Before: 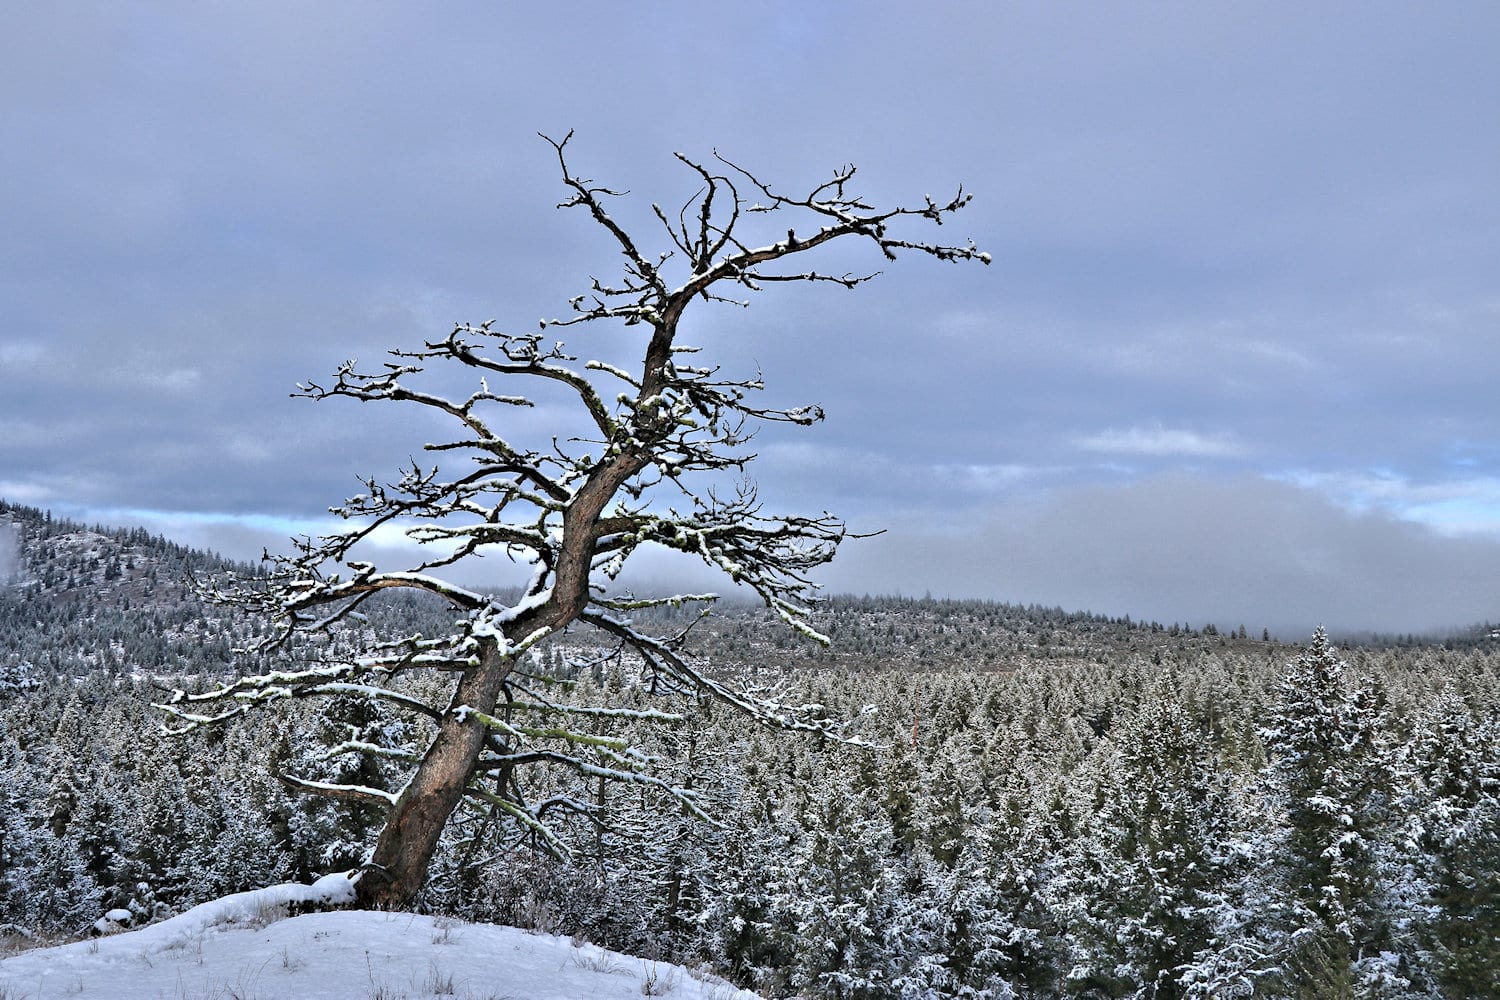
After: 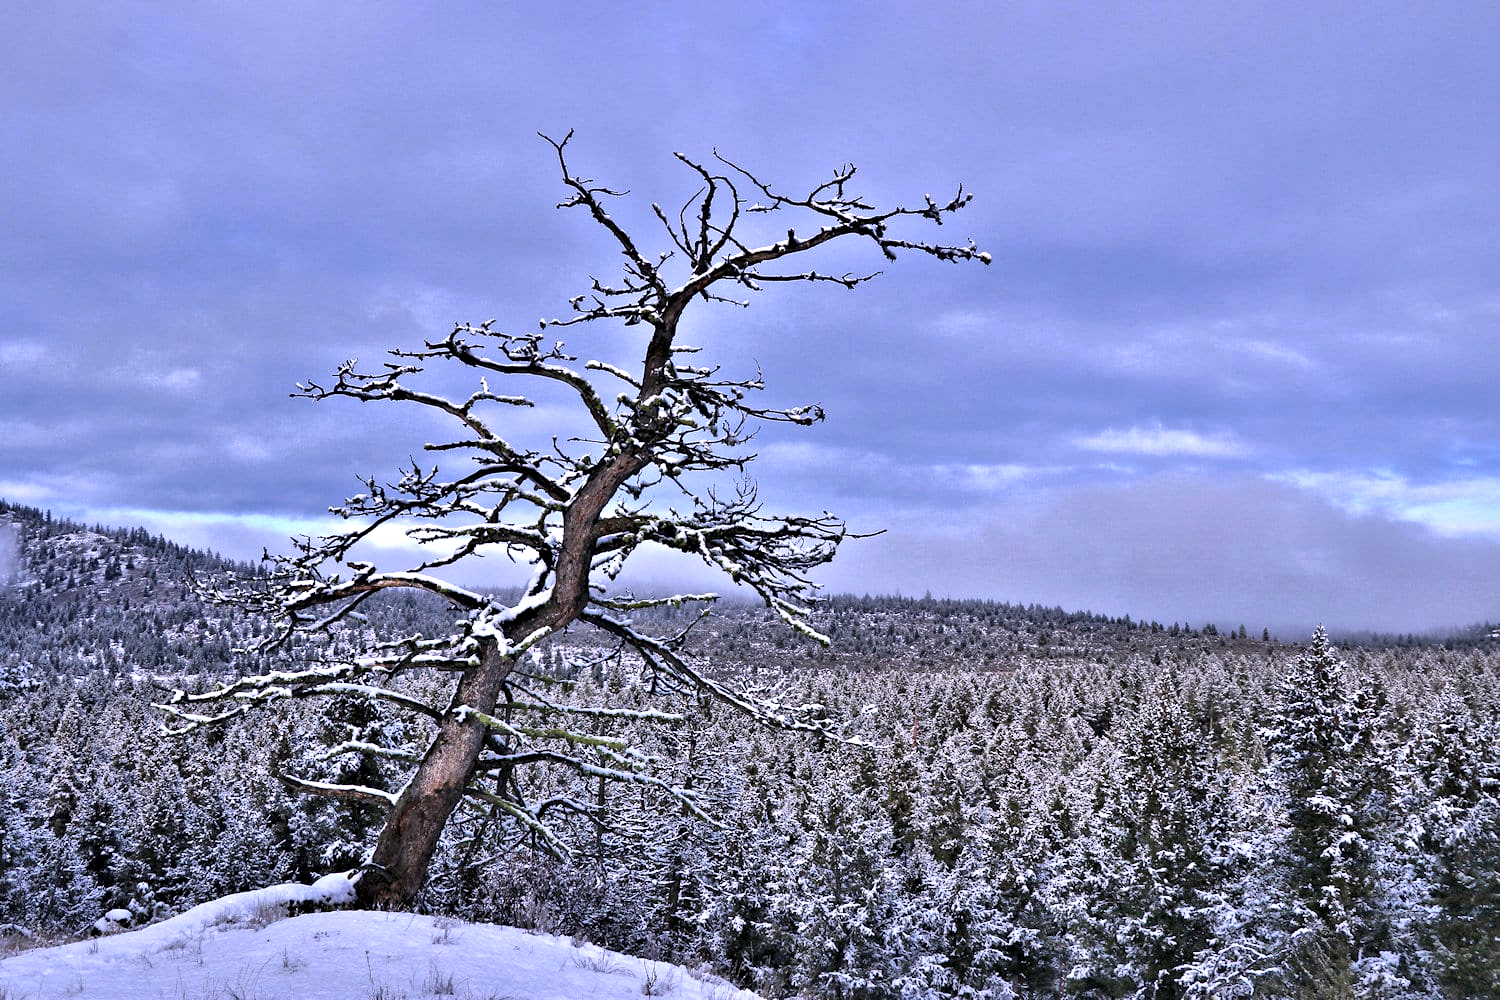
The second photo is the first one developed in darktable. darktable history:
shadows and highlights: soften with gaussian
local contrast: mode bilateral grid, contrast 100, coarseness 100, detail 165%, midtone range 0.2
white balance: red 1.042, blue 1.17
